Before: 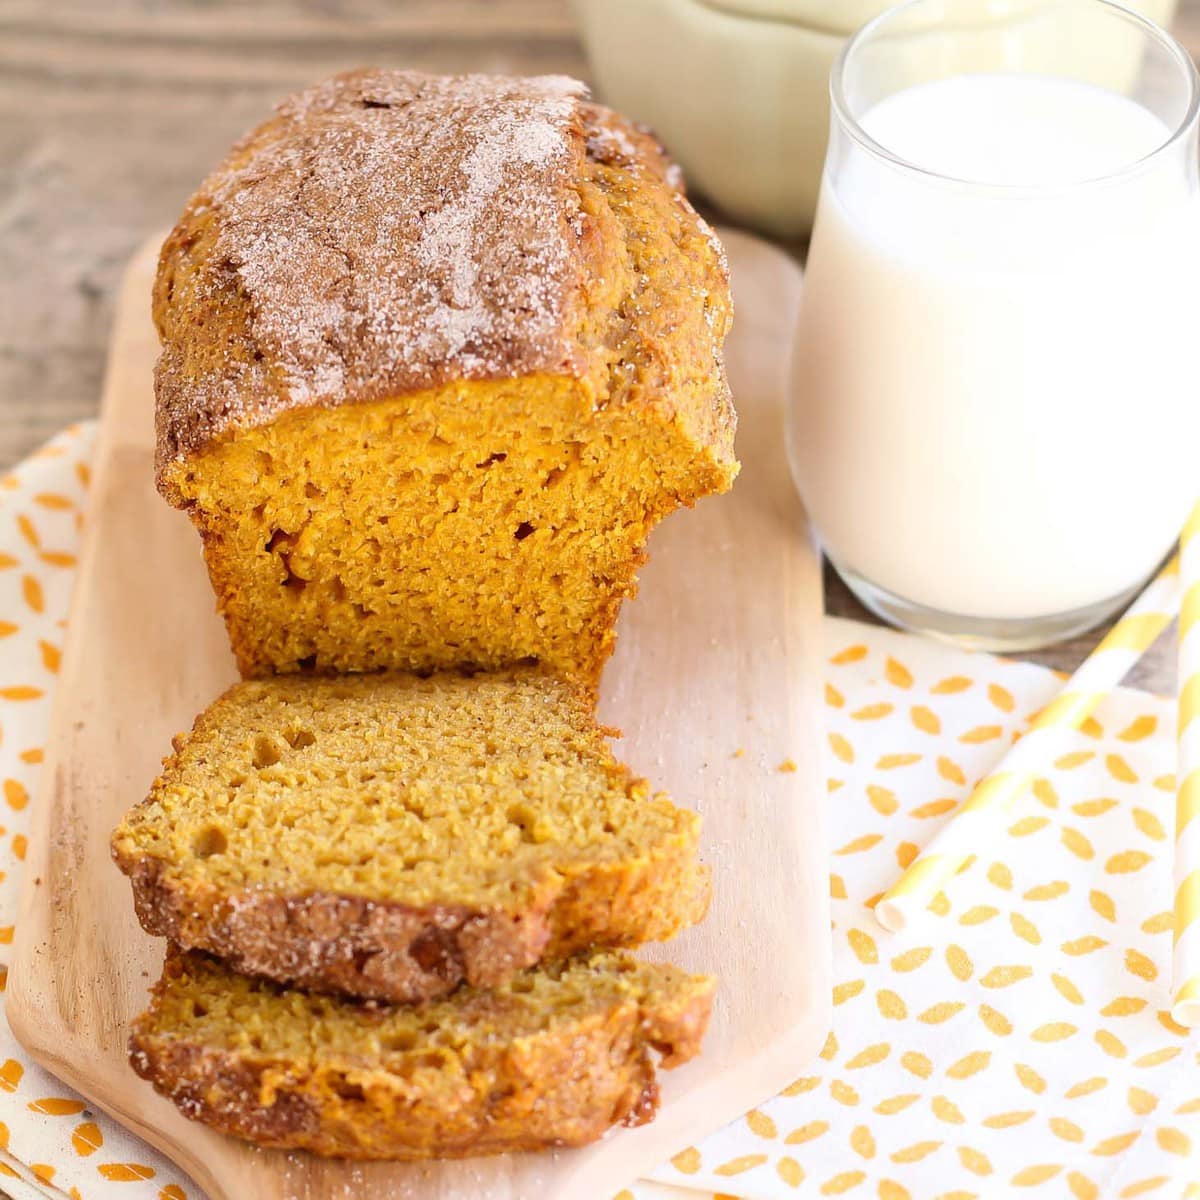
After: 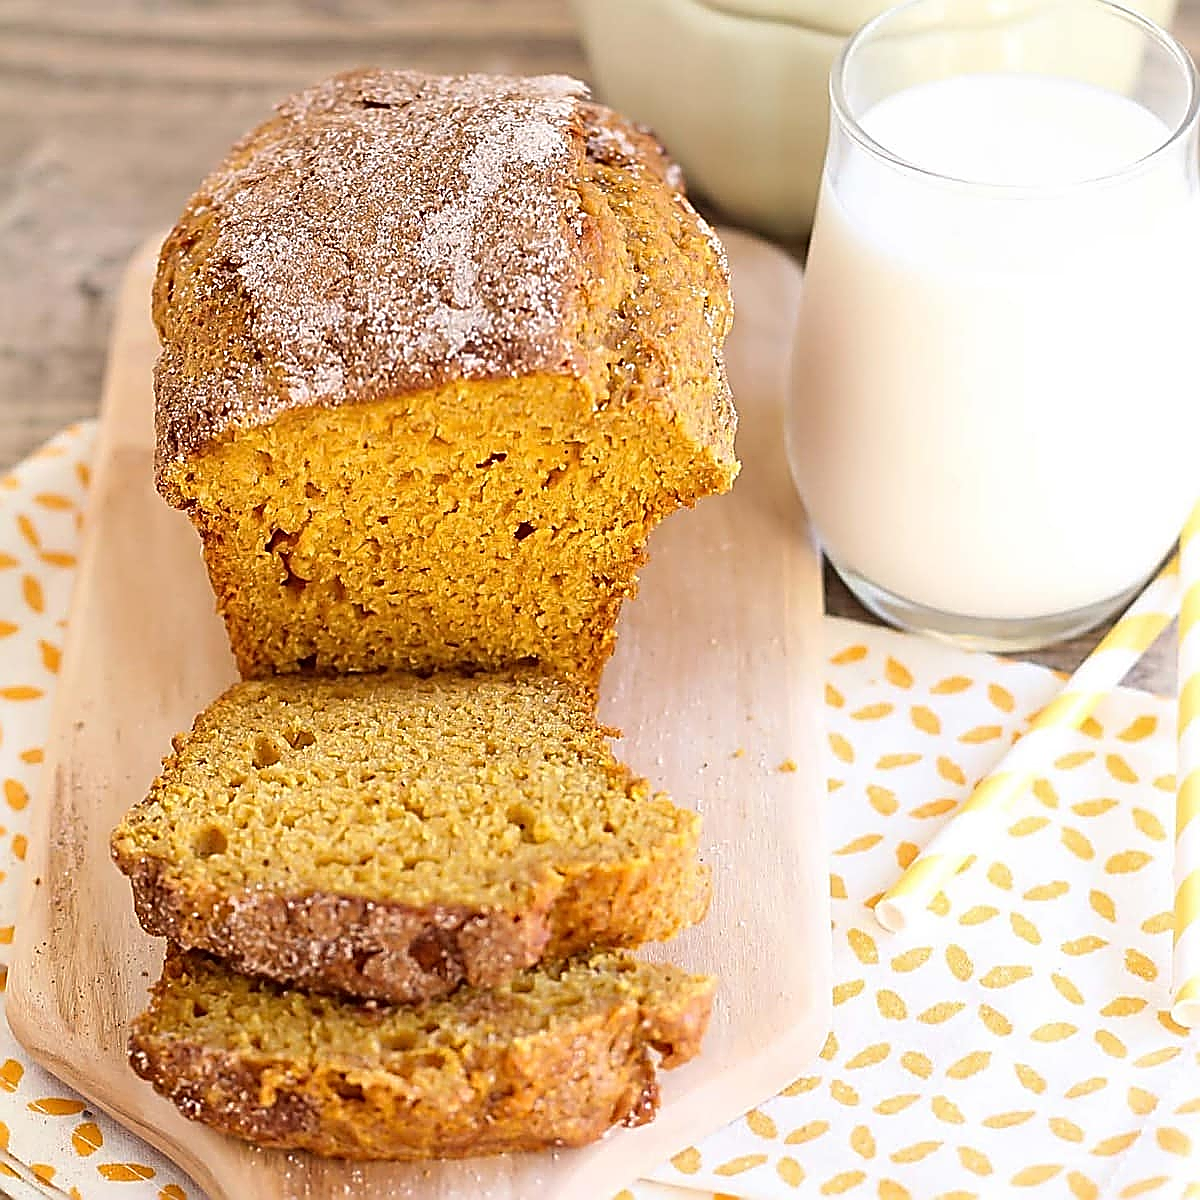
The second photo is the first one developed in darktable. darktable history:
sharpen: amount 1.843
local contrast: mode bilateral grid, contrast 20, coarseness 49, detail 103%, midtone range 0.2
